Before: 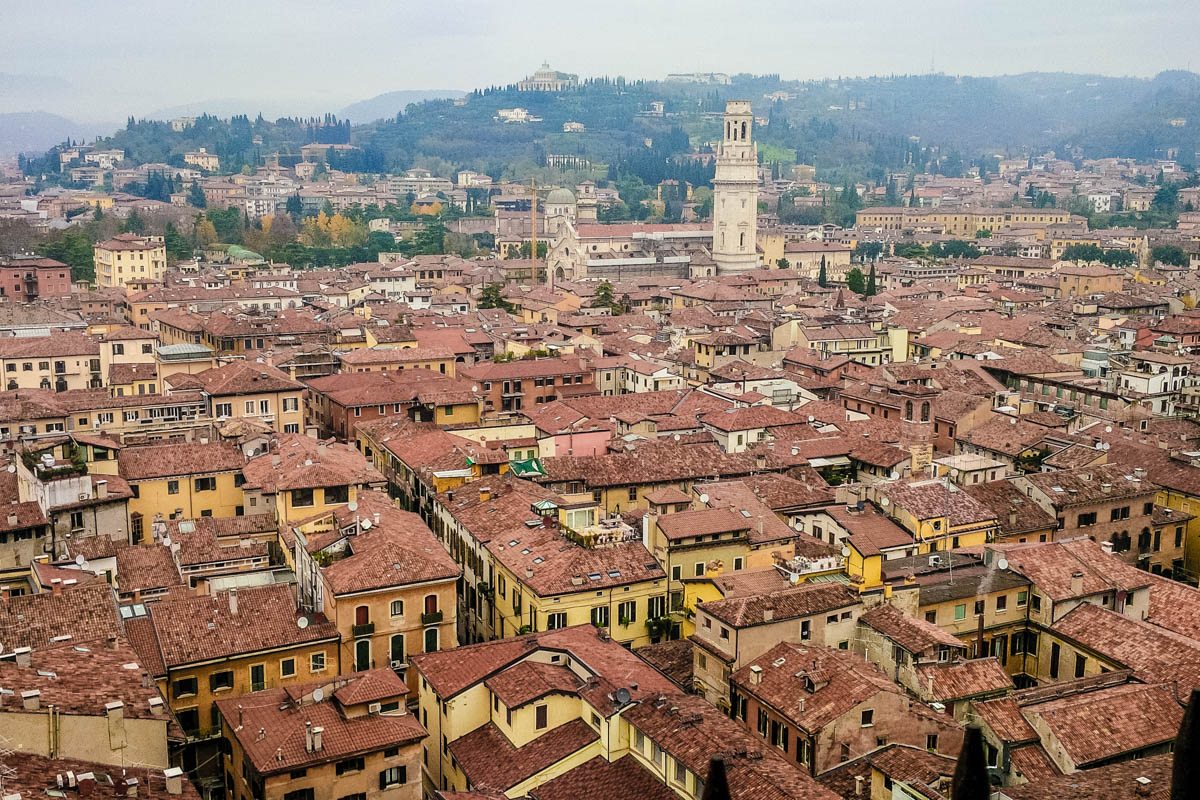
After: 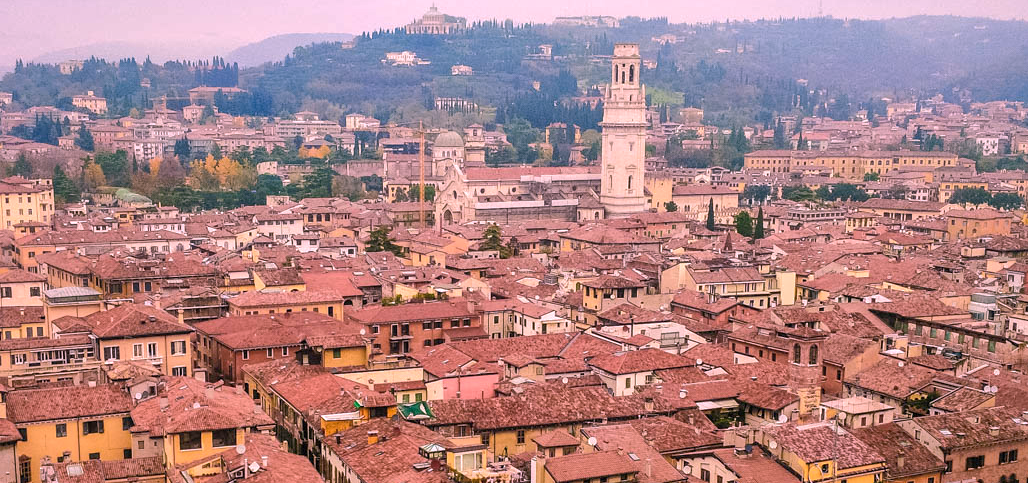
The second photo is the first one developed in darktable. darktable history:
local contrast: mode bilateral grid, contrast 20, coarseness 50, detail 120%, midtone range 0.2
color correction: highlights b* 3
crop and rotate: left 9.345%, top 7.22%, right 4.982%, bottom 32.331%
shadows and highlights: on, module defaults
white balance: red 1.188, blue 1.11
